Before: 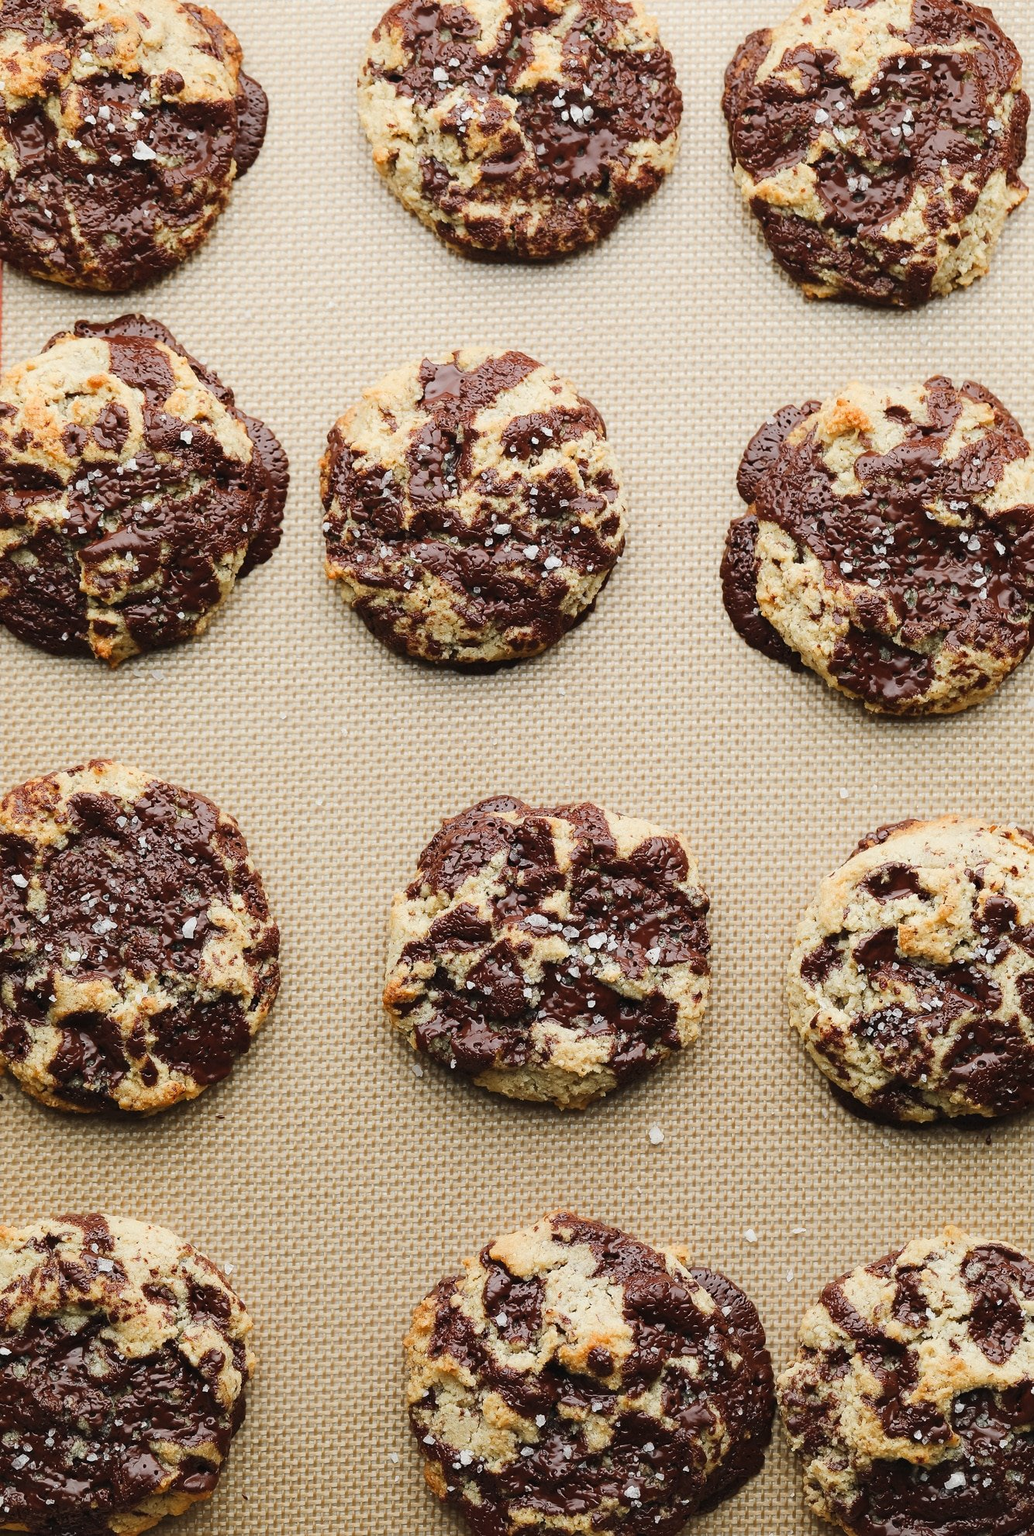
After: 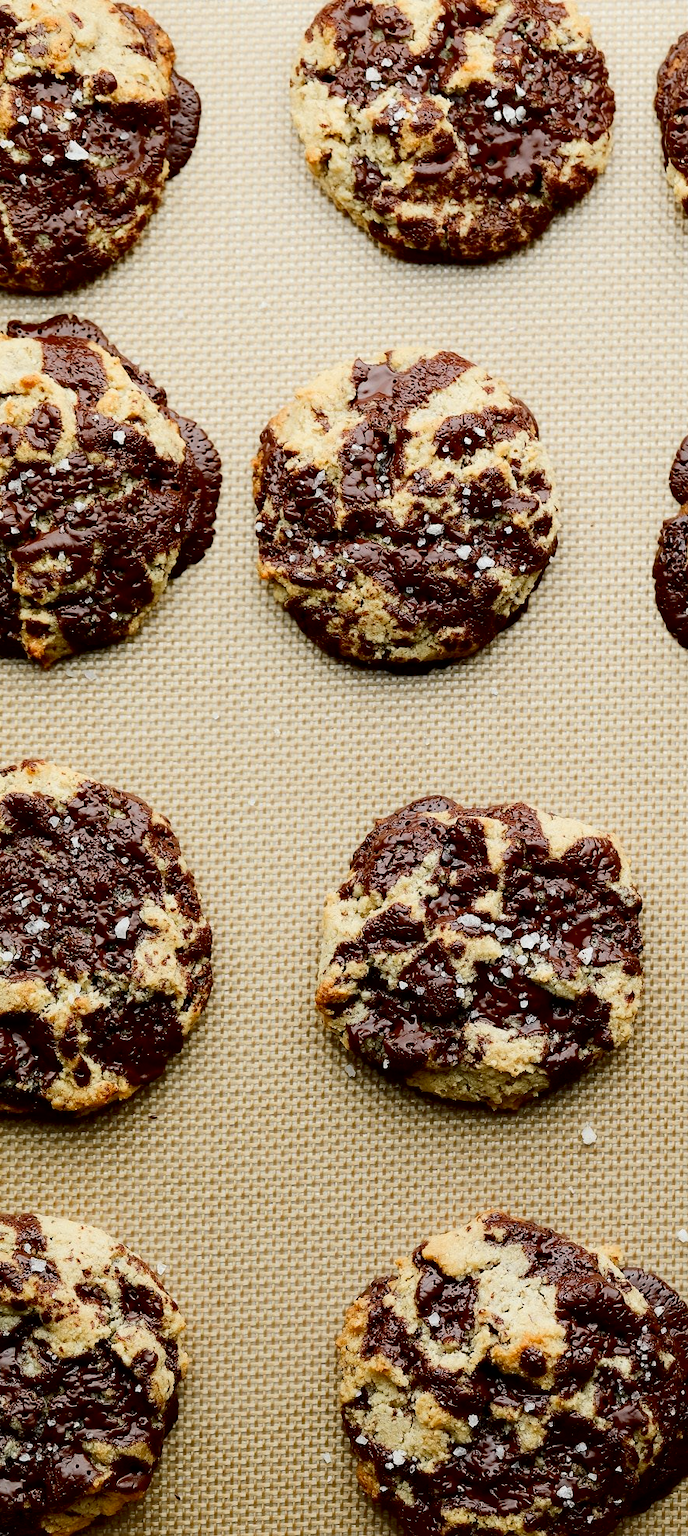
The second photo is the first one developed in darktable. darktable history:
crop and rotate: left 6.581%, right 26.76%
exposure: black level correction 0.016, exposure -0.01 EV, compensate exposure bias true, compensate highlight preservation false
tone curve: curves: ch0 [(0, 0) (0.227, 0.17) (0.766, 0.774) (1, 1)]; ch1 [(0, 0) (0.114, 0.127) (0.437, 0.452) (0.498, 0.495) (0.579, 0.576) (1, 1)]; ch2 [(0, 0) (0.233, 0.259) (0.493, 0.492) (0.568, 0.579) (1, 1)], color space Lab, independent channels, preserve colors none
